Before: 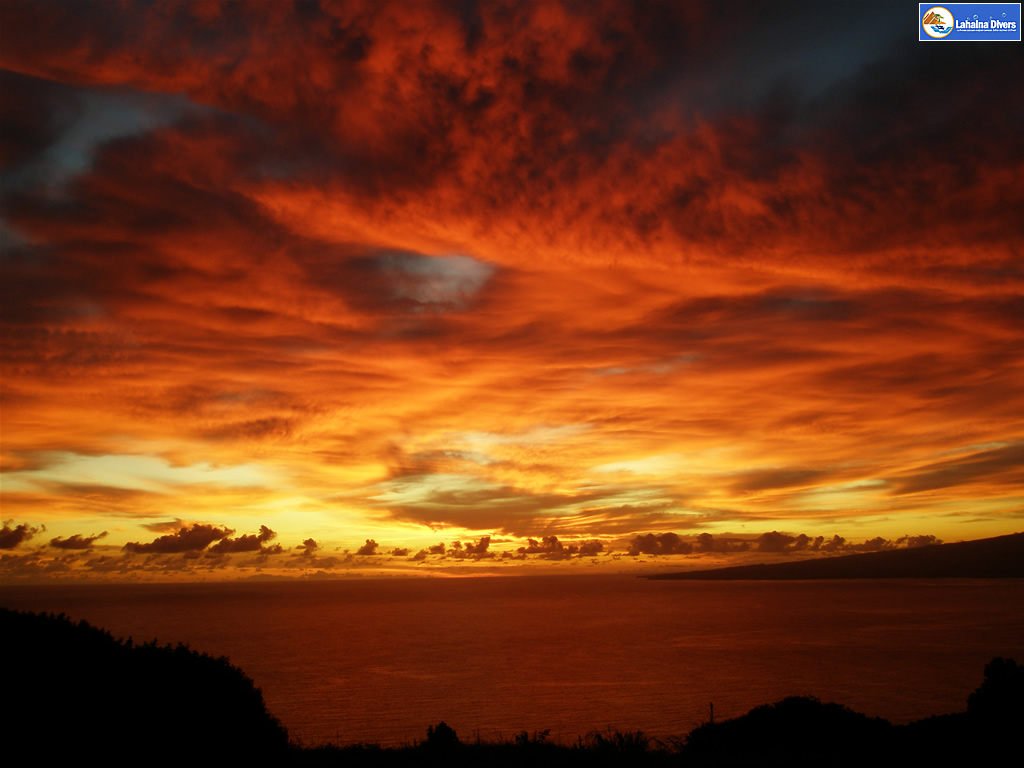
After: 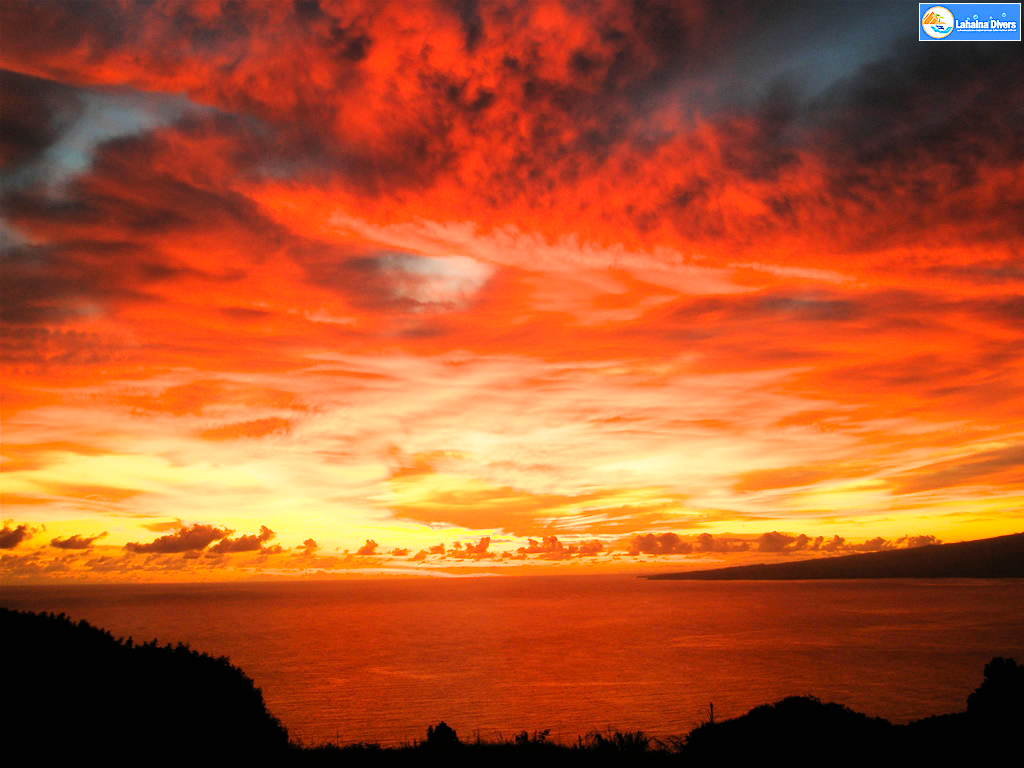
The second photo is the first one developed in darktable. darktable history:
contrast brightness saturation: contrast 0.2, brightness 0.16, saturation 0.22
exposure: black level correction 0, exposure 1.5 EV, compensate highlight preservation false
filmic rgb: black relative exposure -7.48 EV, white relative exposure 4.83 EV, hardness 3.4, color science v6 (2022)
